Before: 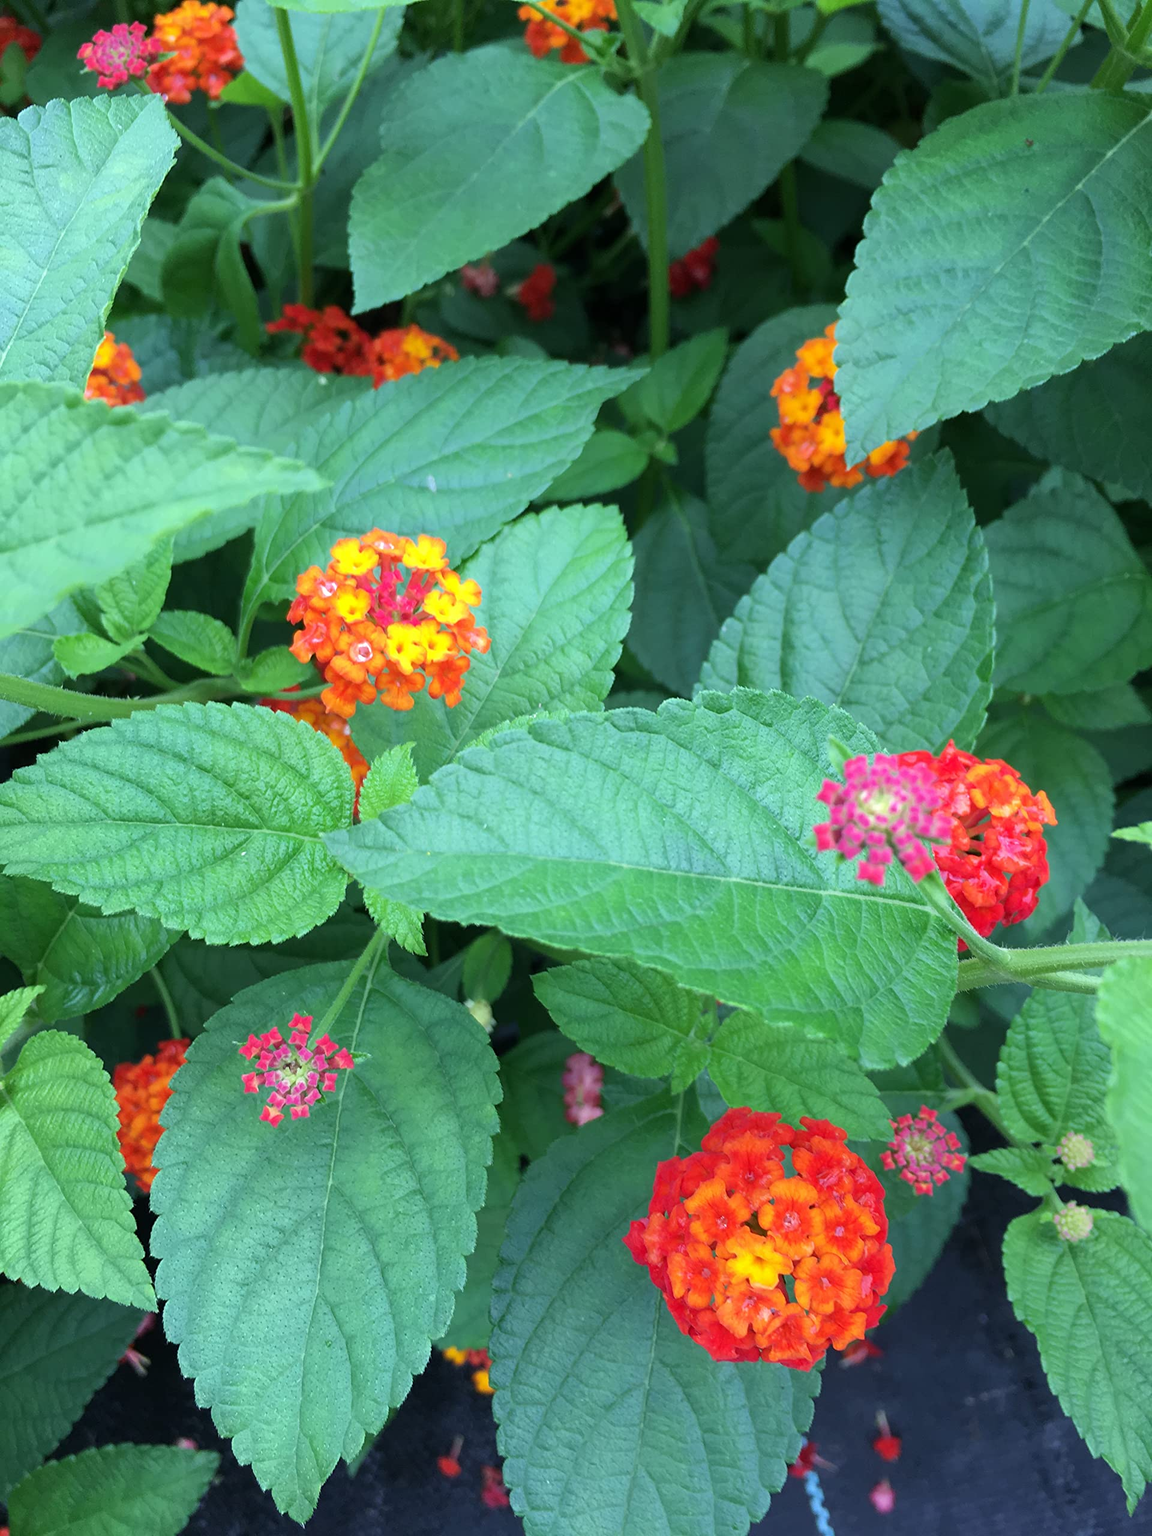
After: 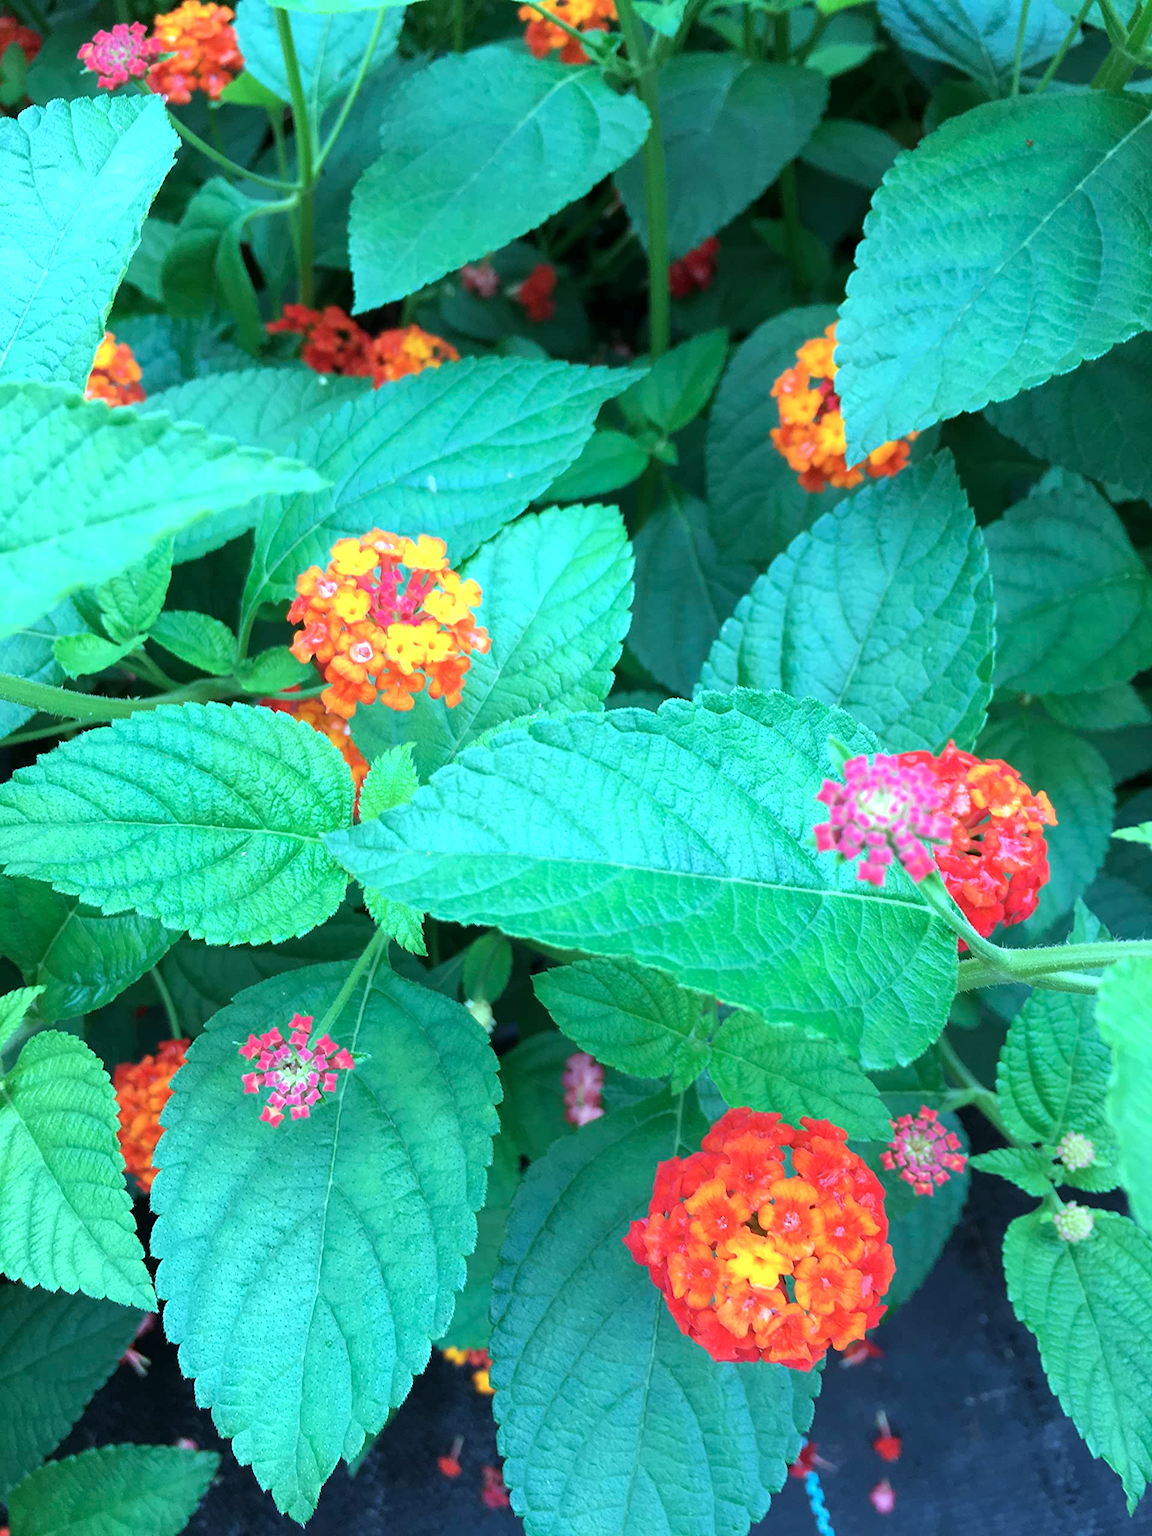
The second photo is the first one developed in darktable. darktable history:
exposure: black level correction 0.001, exposure 0.5 EV, compensate exposure bias true, compensate highlight preservation false
color correction: highlights a* -11.71, highlights b* -15.58
